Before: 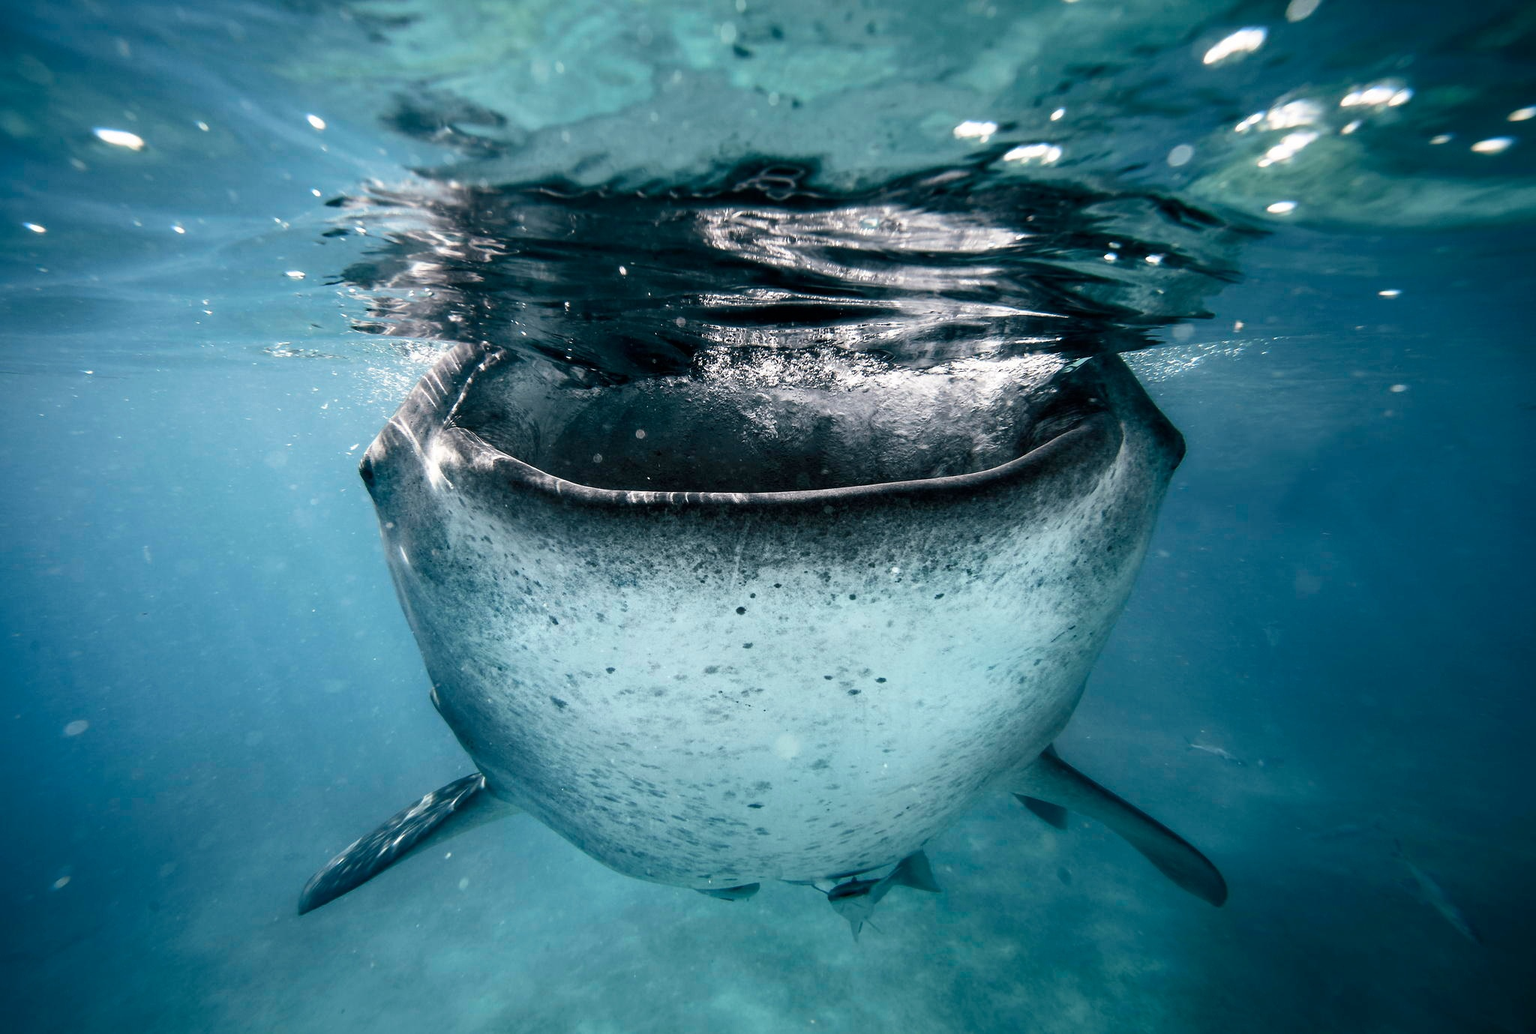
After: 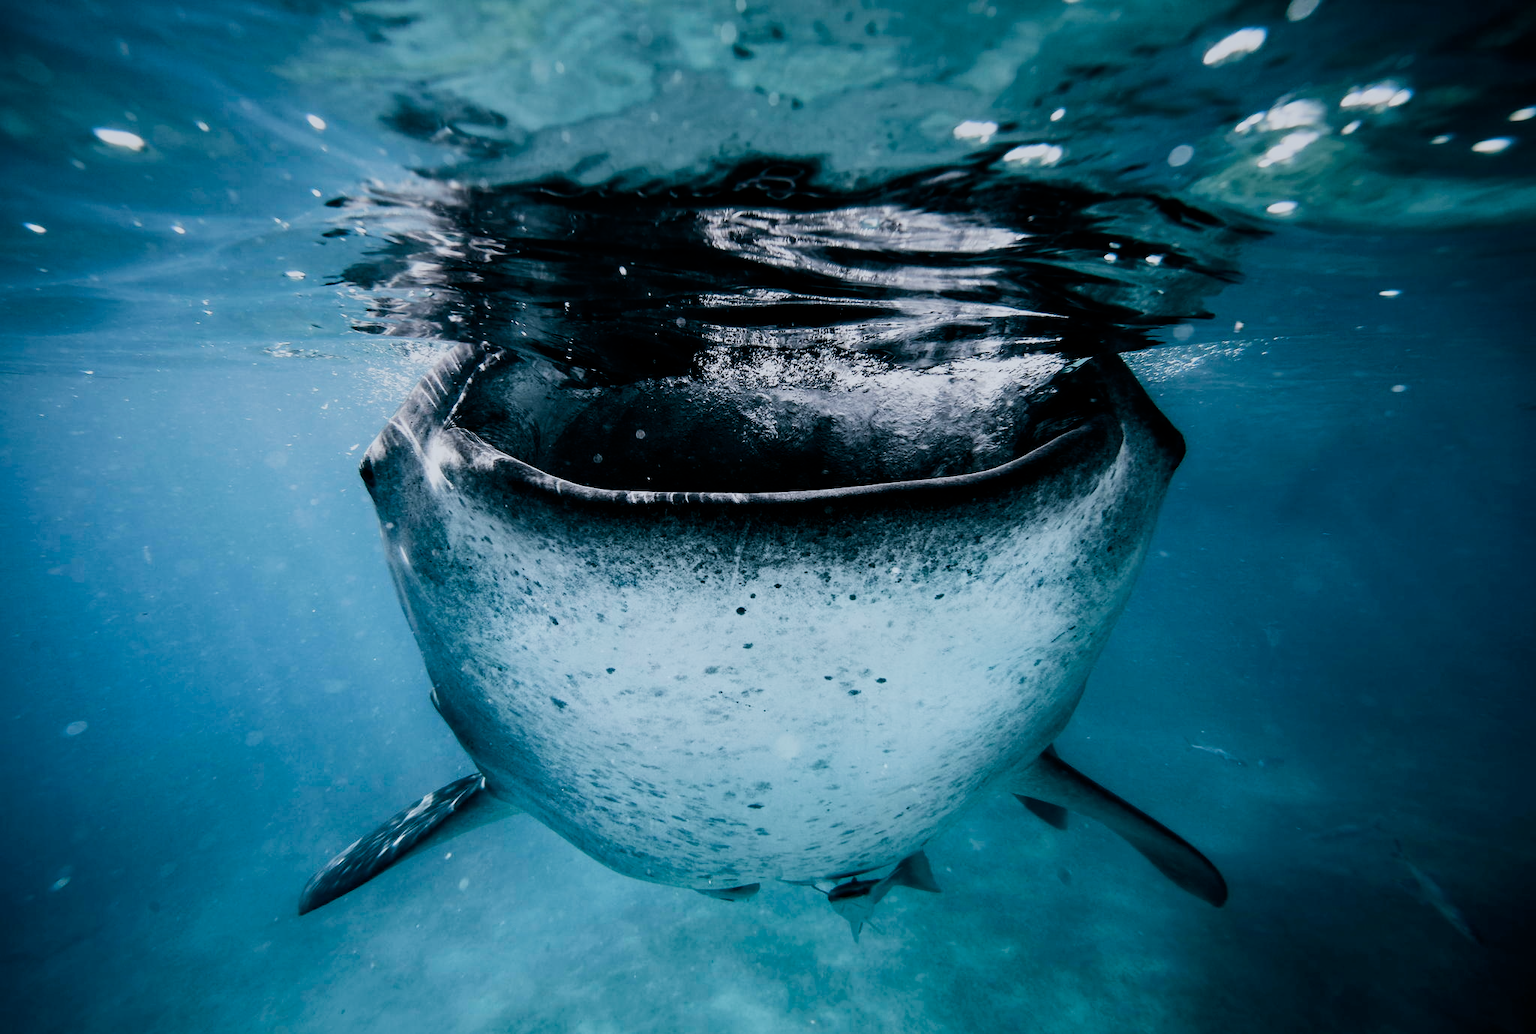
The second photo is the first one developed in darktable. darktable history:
color balance rgb: shadows lift › chroma 1%, shadows lift › hue 113°, highlights gain › chroma 0.2%, highlights gain › hue 333°, perceptual saturation grading › global saturation 20%, perceptual saturation grading › highlights -50%, perceptual saturation grading › shadows 25%, contrast -10%
color calibration: illuminant custom, x 0.368, y 0.373, temperature 4330.32 K
filmic rgb: black relative exposure -5 EV, hardness 2.88, contrast 1.3, highlights saturation mix -30%
graduated density: rotation -0.352°, offset 57.64
contrast brightness saturation: contrast 0.14
